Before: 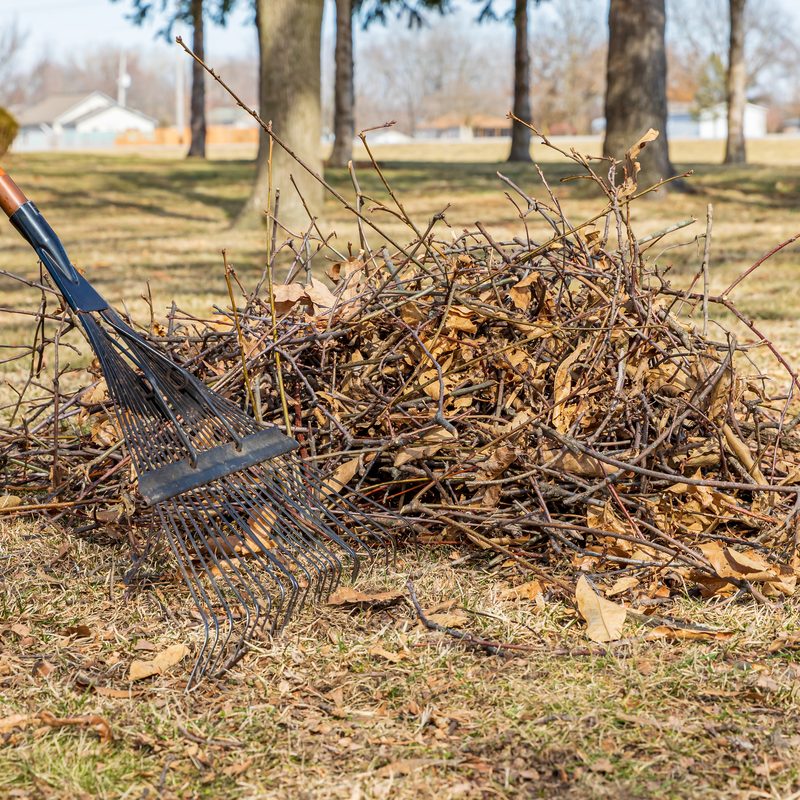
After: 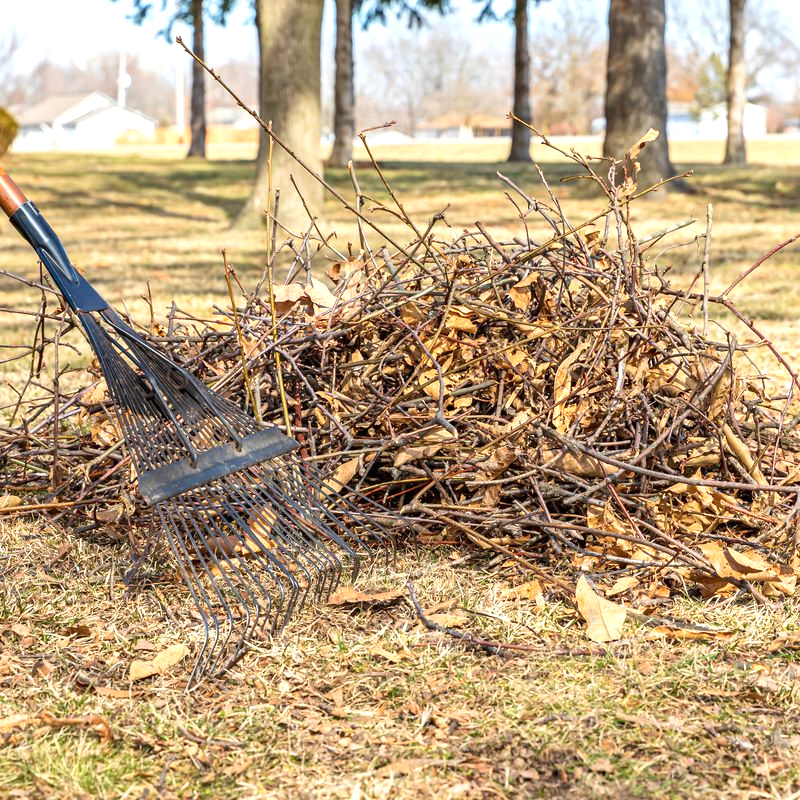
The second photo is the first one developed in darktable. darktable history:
exposure: exposure 0.559 EV, compensate highlight preservation false
tone equalizer: on, module defaults
